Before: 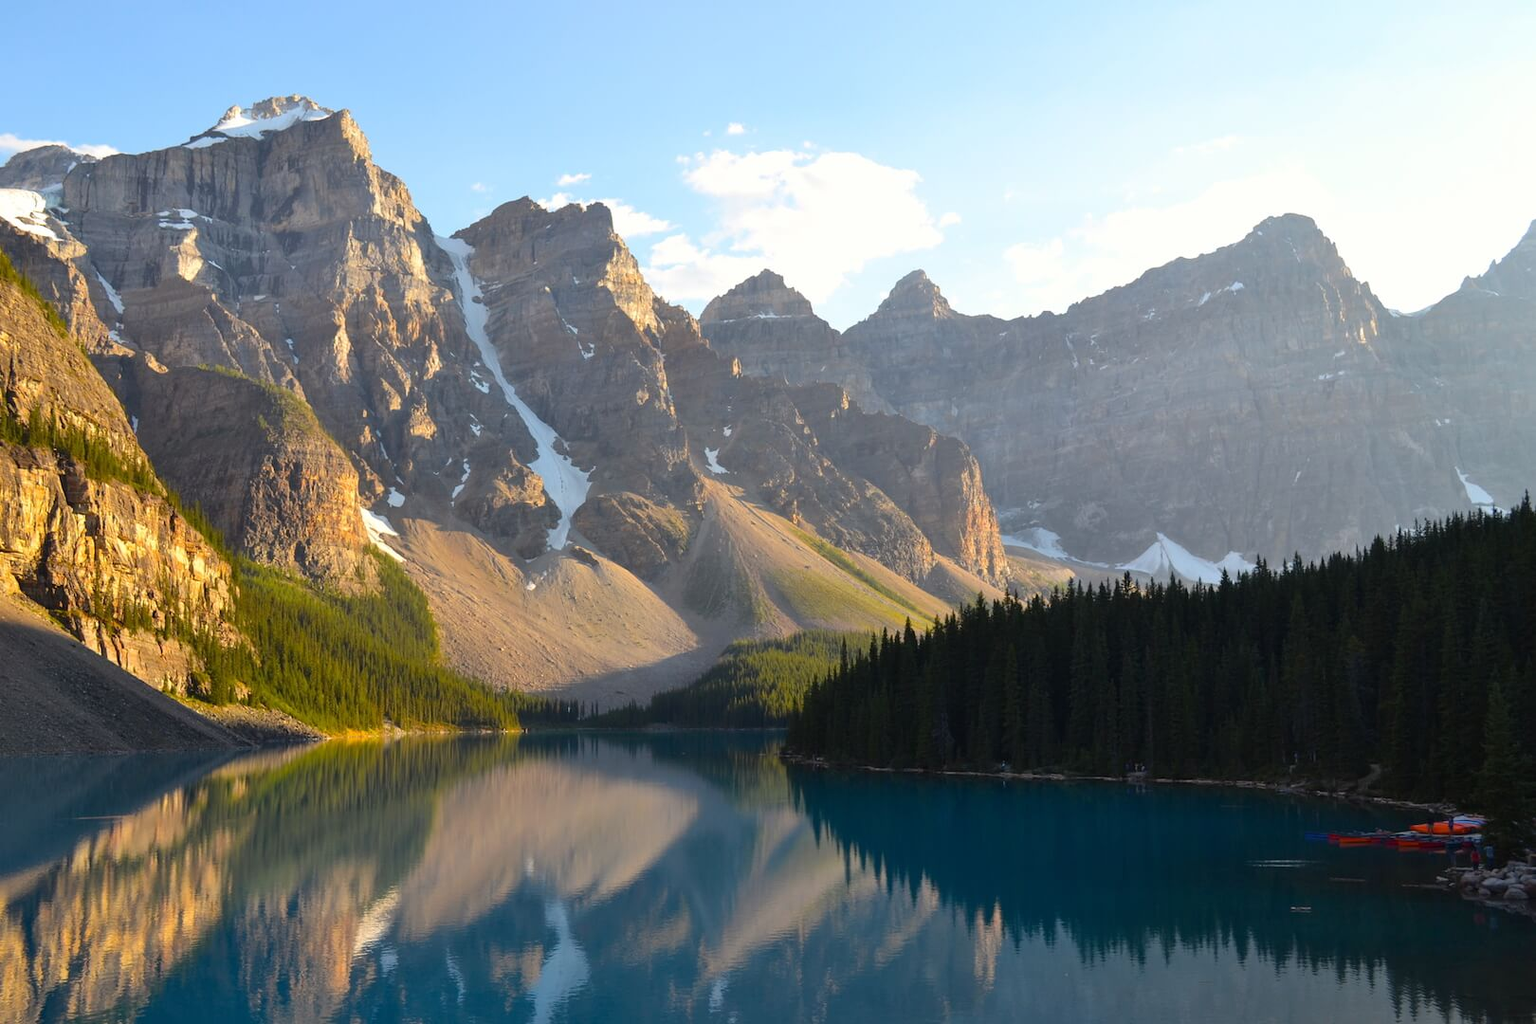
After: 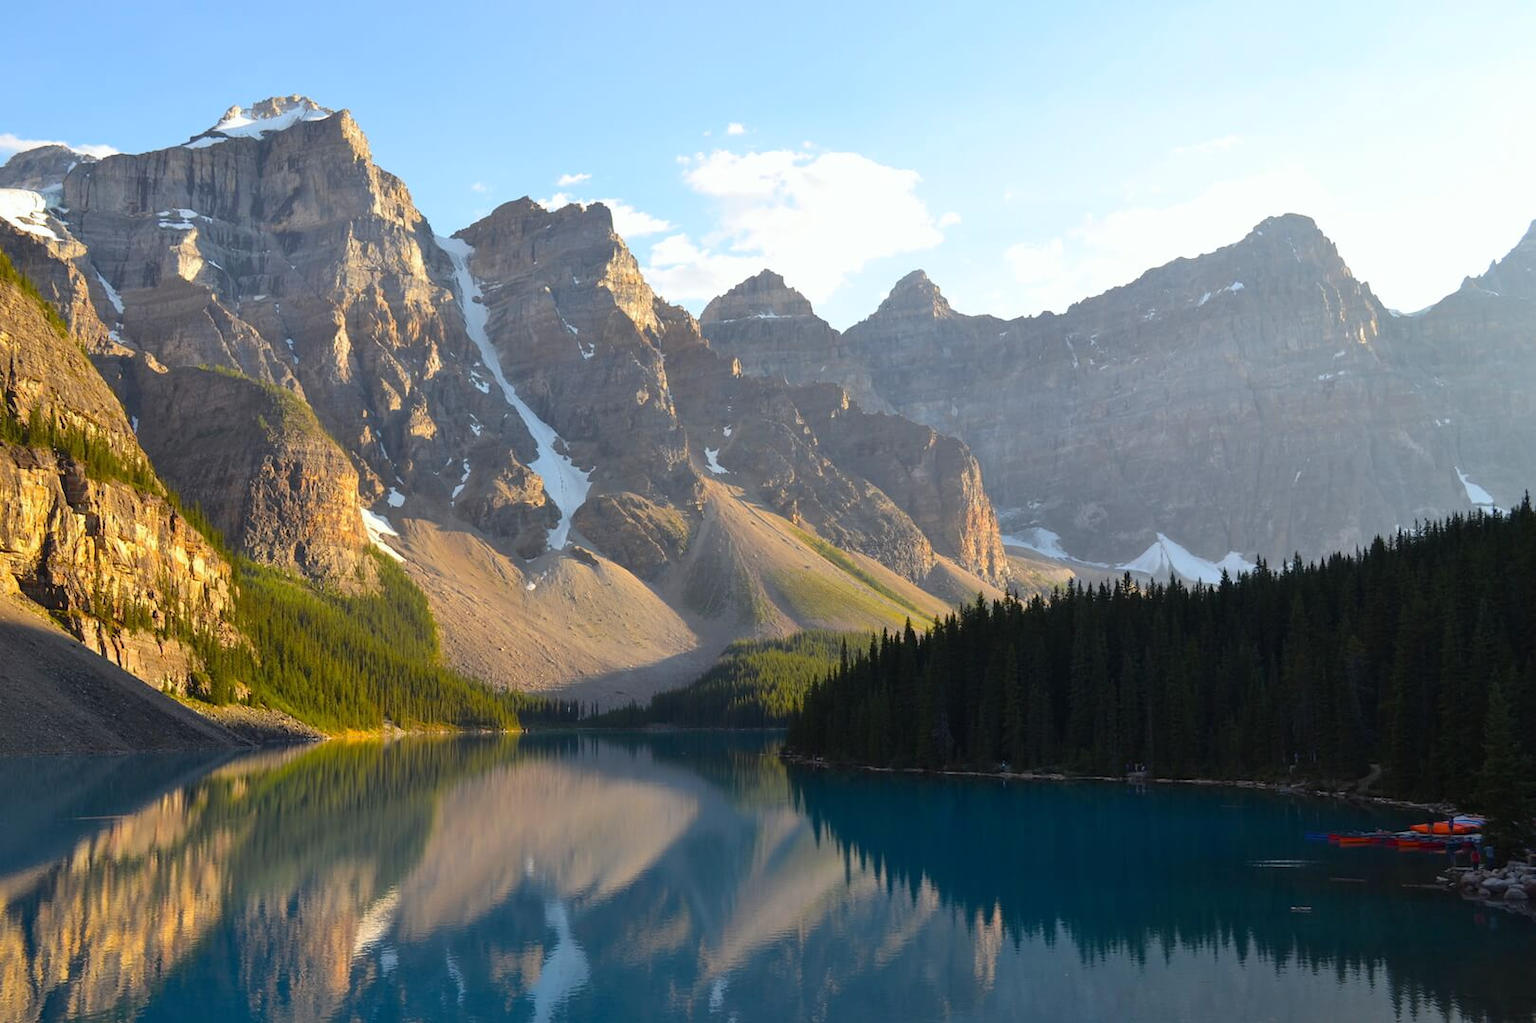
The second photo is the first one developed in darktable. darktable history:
crop: bottom 0.071%
white balance: red 0.986, blue 1.01
